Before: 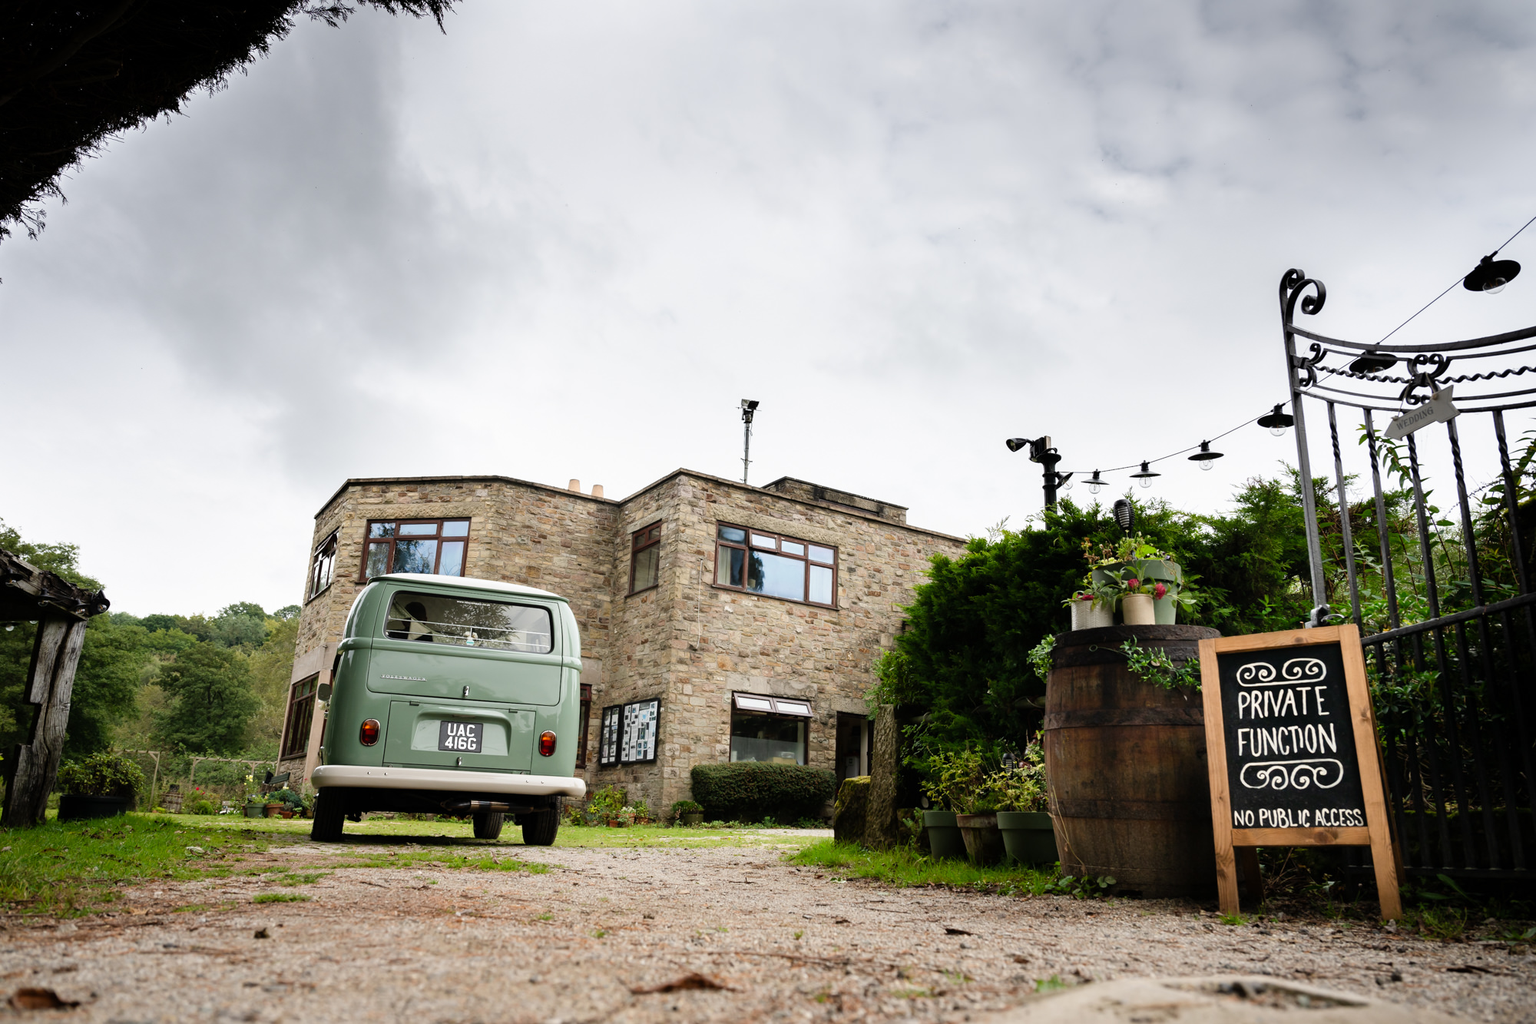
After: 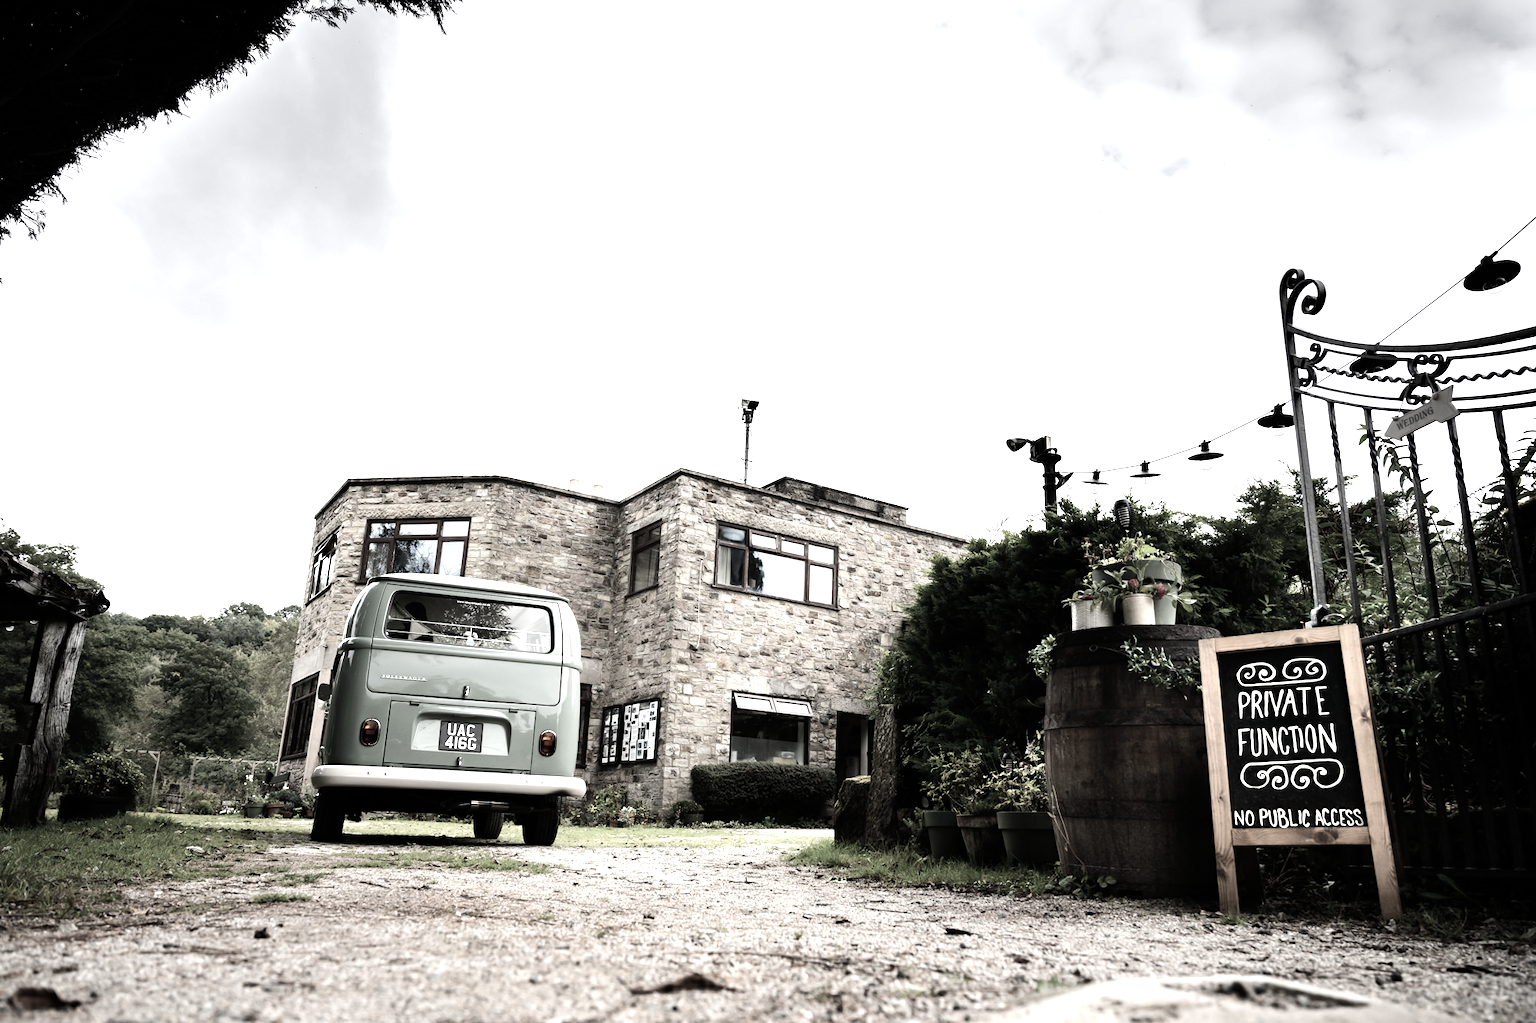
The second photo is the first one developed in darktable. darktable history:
tone equalizer: -8 EV -1.08 EV, -7 EV -1.01 EV, -6 EV -0.867 EV, -5 EV -0.578 EV, -3 EV 0.578 EV, -2 EV 0.867 EV, -1 EV 1.01 EV, +0 EV 1.08 EV, edges refinement/feathering 500, mask exposure compensation -1.57 EV, preserve details no
color correction: saturation 0.3
